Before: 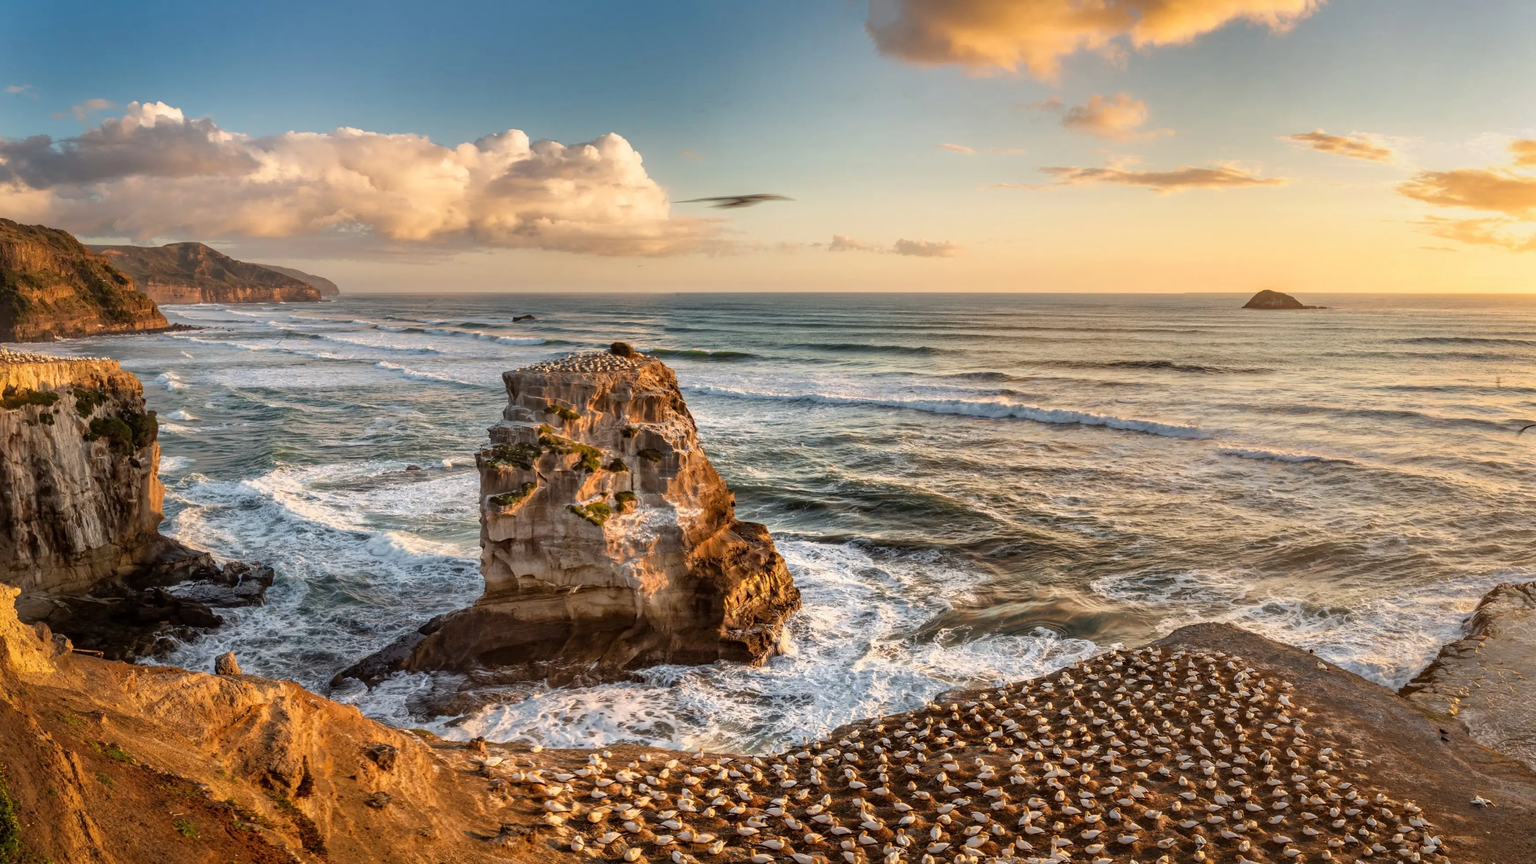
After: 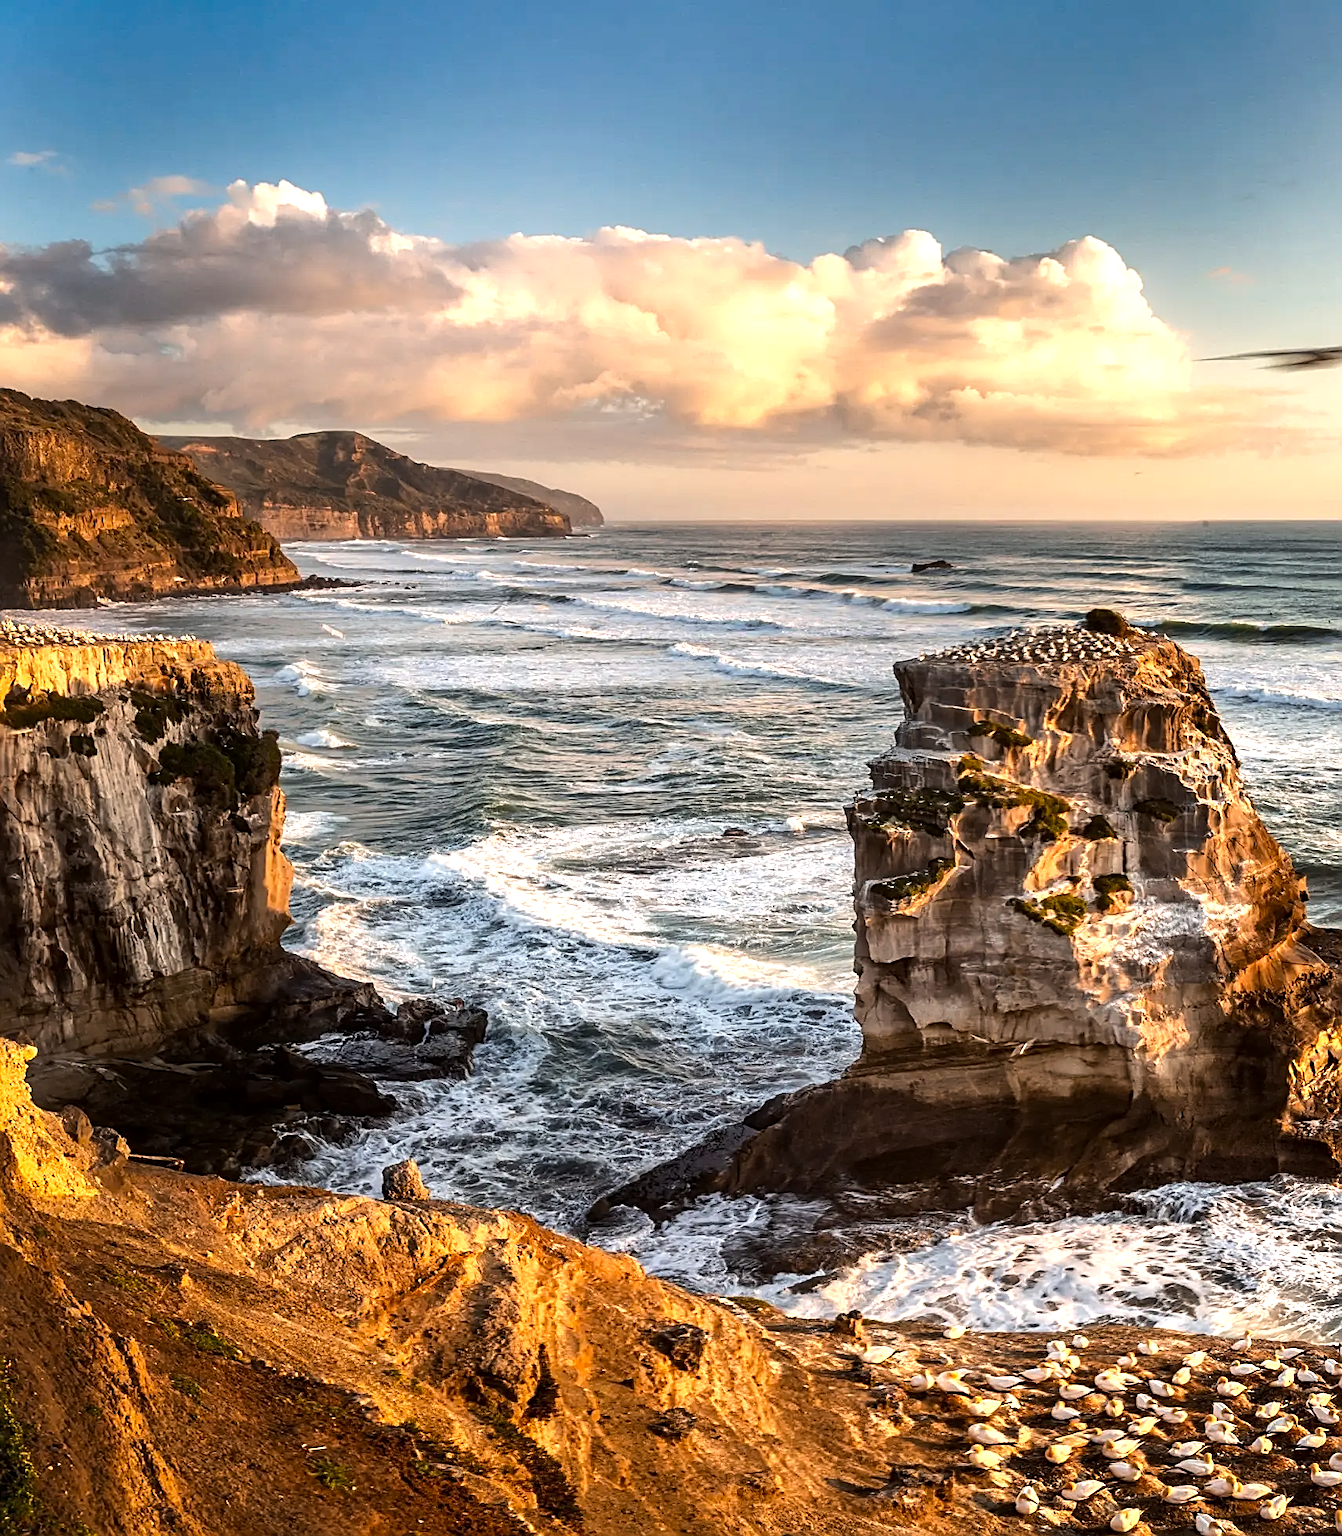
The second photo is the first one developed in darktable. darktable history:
sharpen: amount 0.75
crop and rotate: left 0%, top 0%, right 50.845%
tone equalizer: -8 EV -0.75 EV, -7 EV -0.7 EV, -6 EV -0.6 EV, -5 EV -0.4 EV, -3 EV 0.4 EV, -2 EV 0.6 EV, -1 EV 0.7 EV, +0 EV 0.75 EV, edges refinement/feathering 500, mask exposure compensation -1.57 EV, preserve details no
